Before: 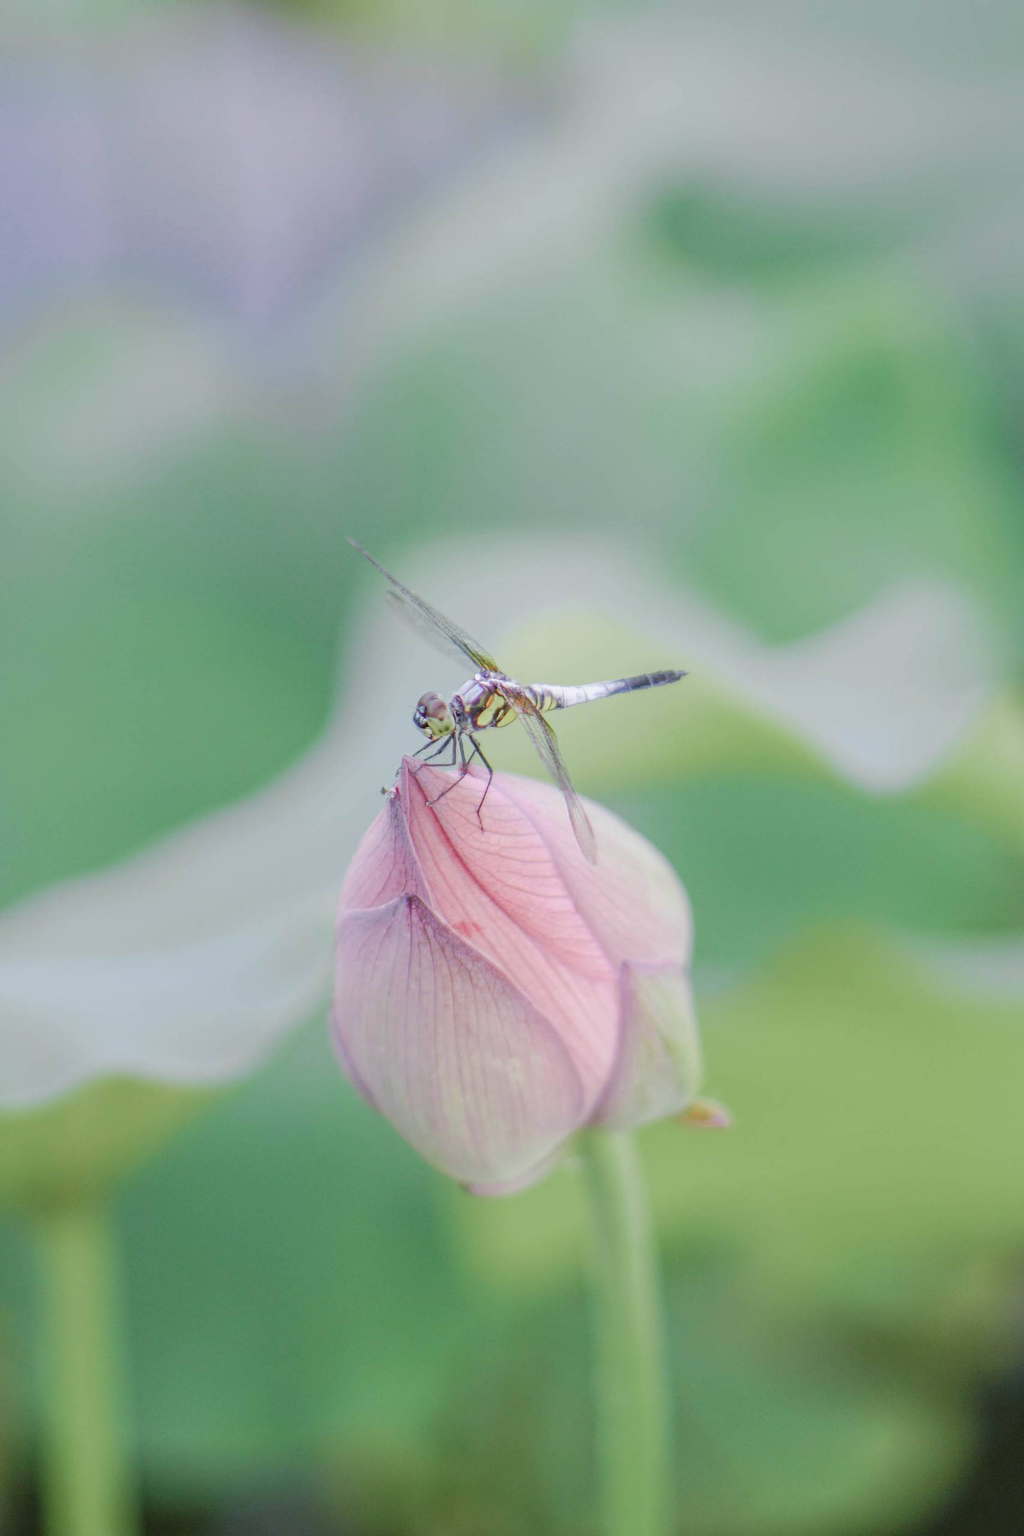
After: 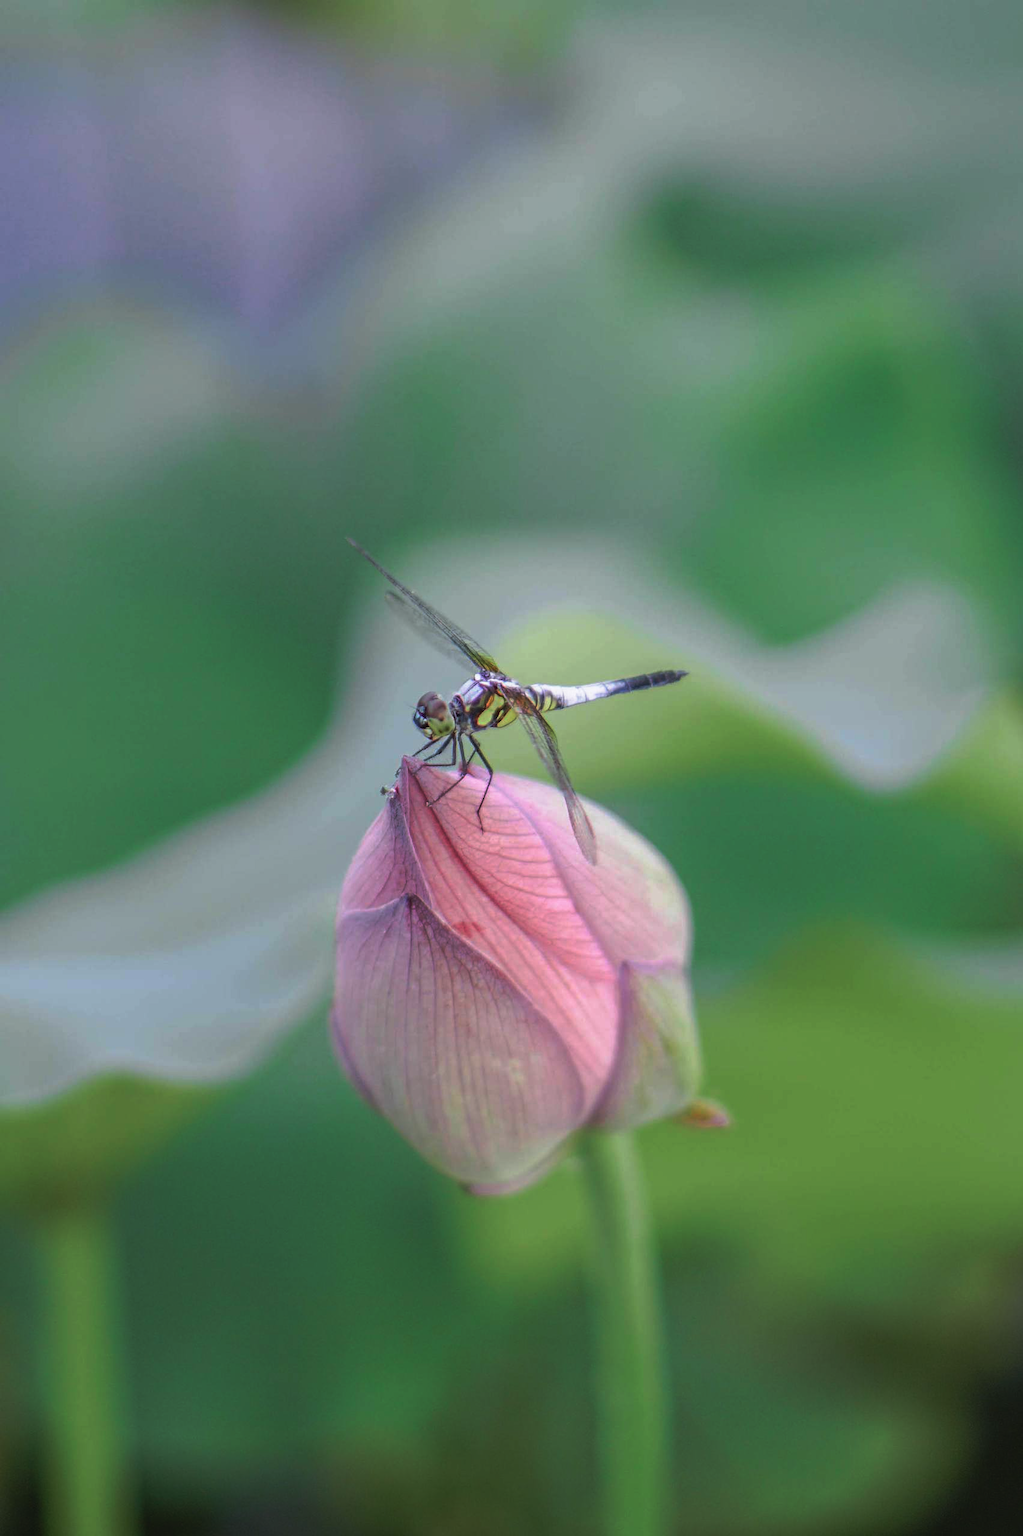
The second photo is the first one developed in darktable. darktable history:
tone curve: curves: ch0 [(0, 0.023) (0.103, 0.087) (0.295, 0.297) (0.445, 0.531) (0.553, 0.665) (0.735, 0.843) (0.994, 1)]; ch1 [(0, 0) (0.427, 0.346) (0.456, 0.426) (0.484, 0.494) (0.509, 0.505) (0.535, 0.56) (0.581, 0.632) (0.646, 0.715) (1, 1)]; ch2 [(0, 0) (0.369, 0.388) (0.449, 0.431) (0.501, 0.495) (0.533, 0.518) (0.572, 0.612) (0.677, 0.752) (1, 1)], preserve colors none
base curve: curves: ch0 [(0, 0) (0.564, 0.291) (0.802, 0.731) (1, 1)], preserve colors none
tone equalizer: smoothing diameter 2.19%, edges refinement/feathering 19.9, mask exposure compensation -1.57 EV, filter diffusion 5
